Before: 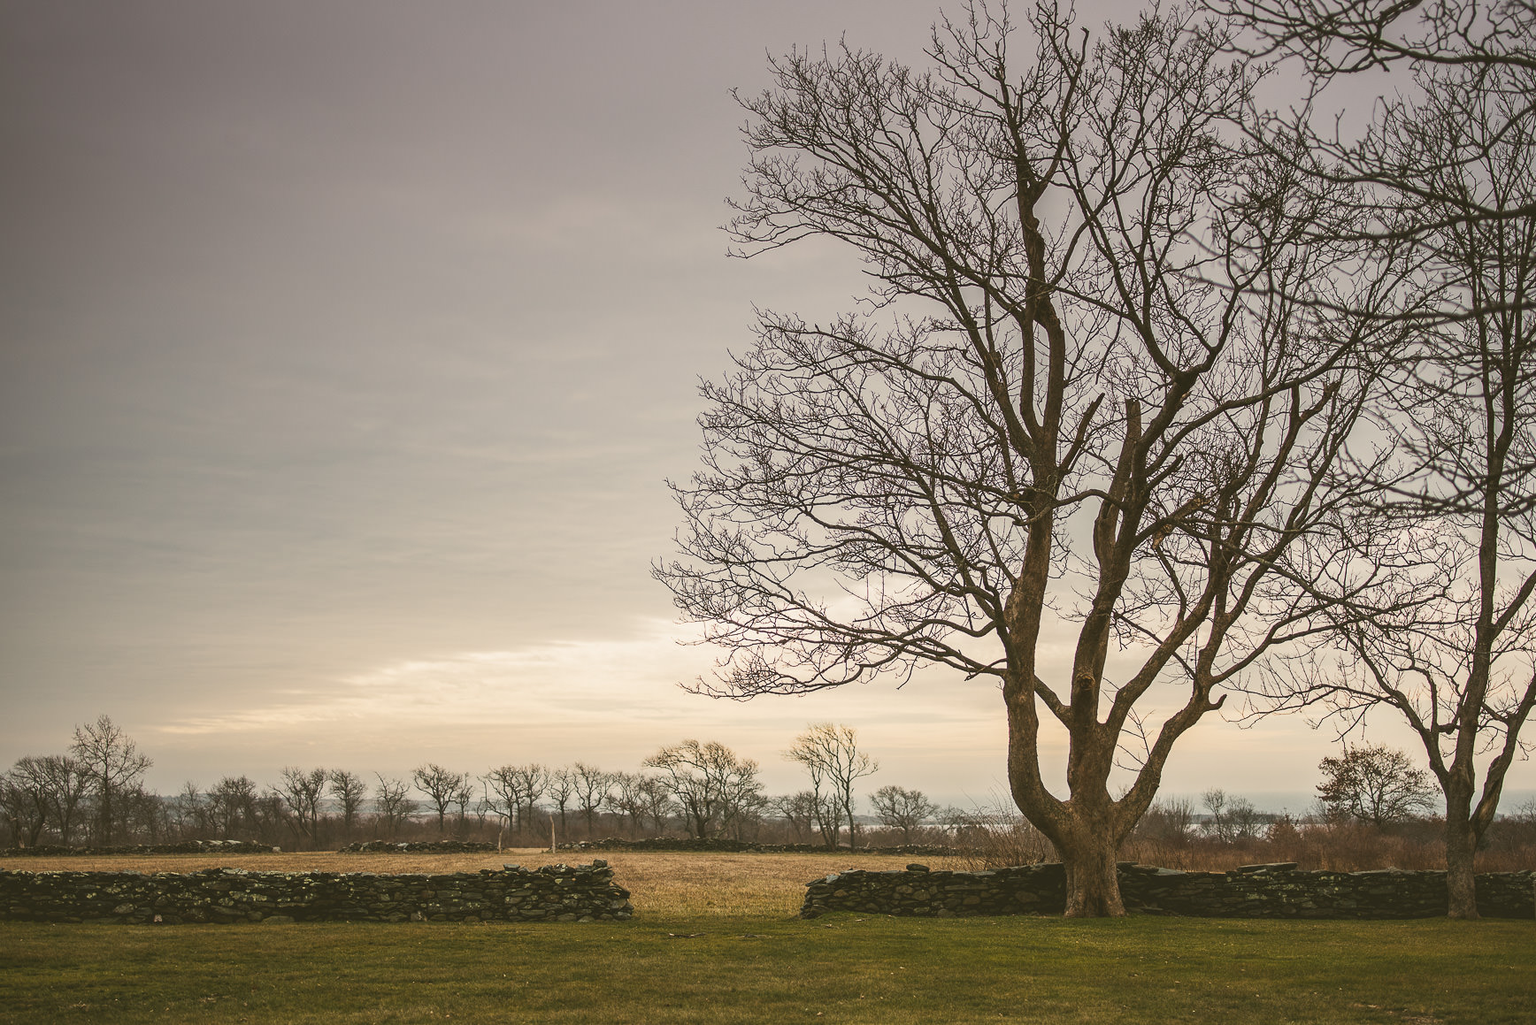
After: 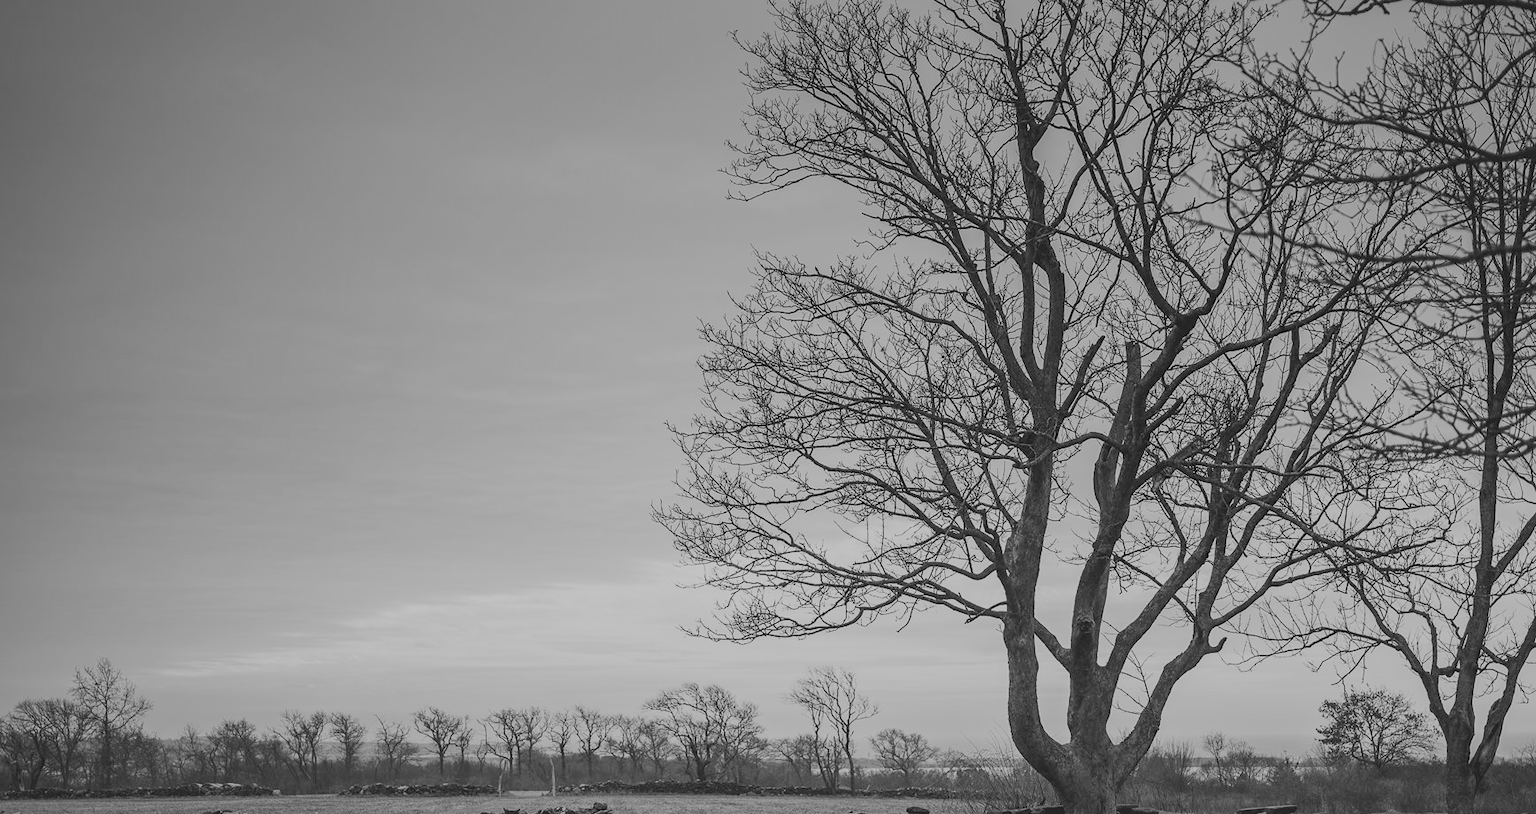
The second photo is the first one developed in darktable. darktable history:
crop and rotate: top 5.667%, bottom 14.937%
monochrome: on, module defaults
filmic rgb: black relative exposure -8.79 EV, white relative exposure 4.98 EV, threshold 3 EV, target black luminance 0%, hardness 3.77, latitude 66.33%, contrast 0.822, shadows ↔ highlights balance 20%, color science v5 (2021), contrast in shadows safe, contrast in highlights safe, enable highlight reconstruction true
